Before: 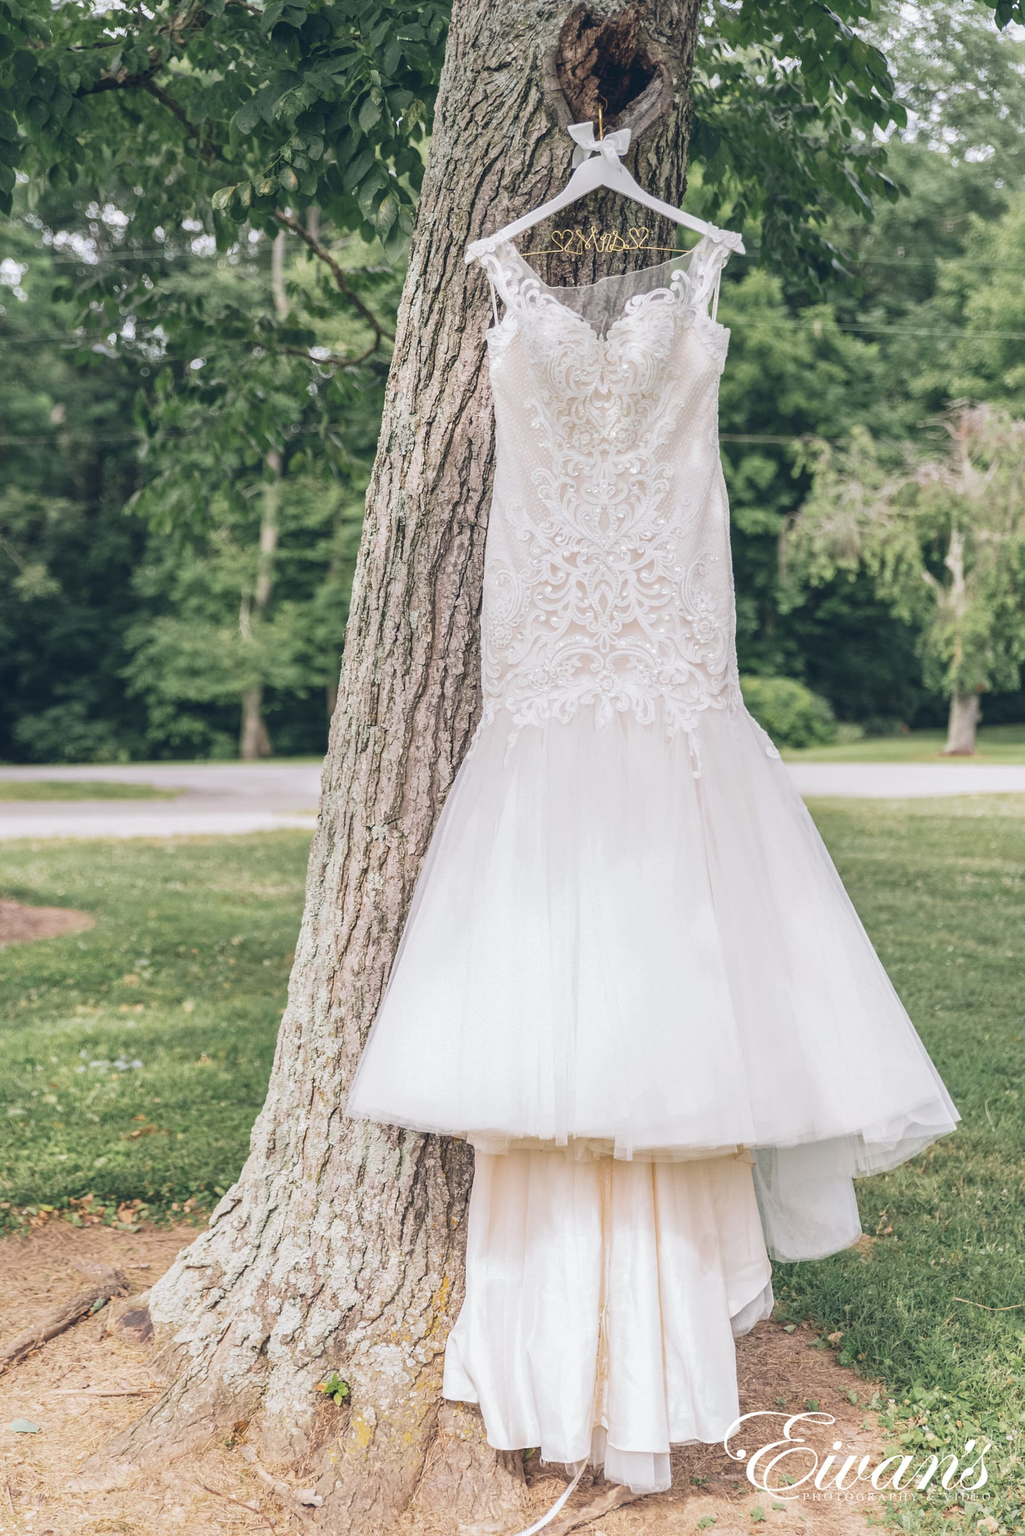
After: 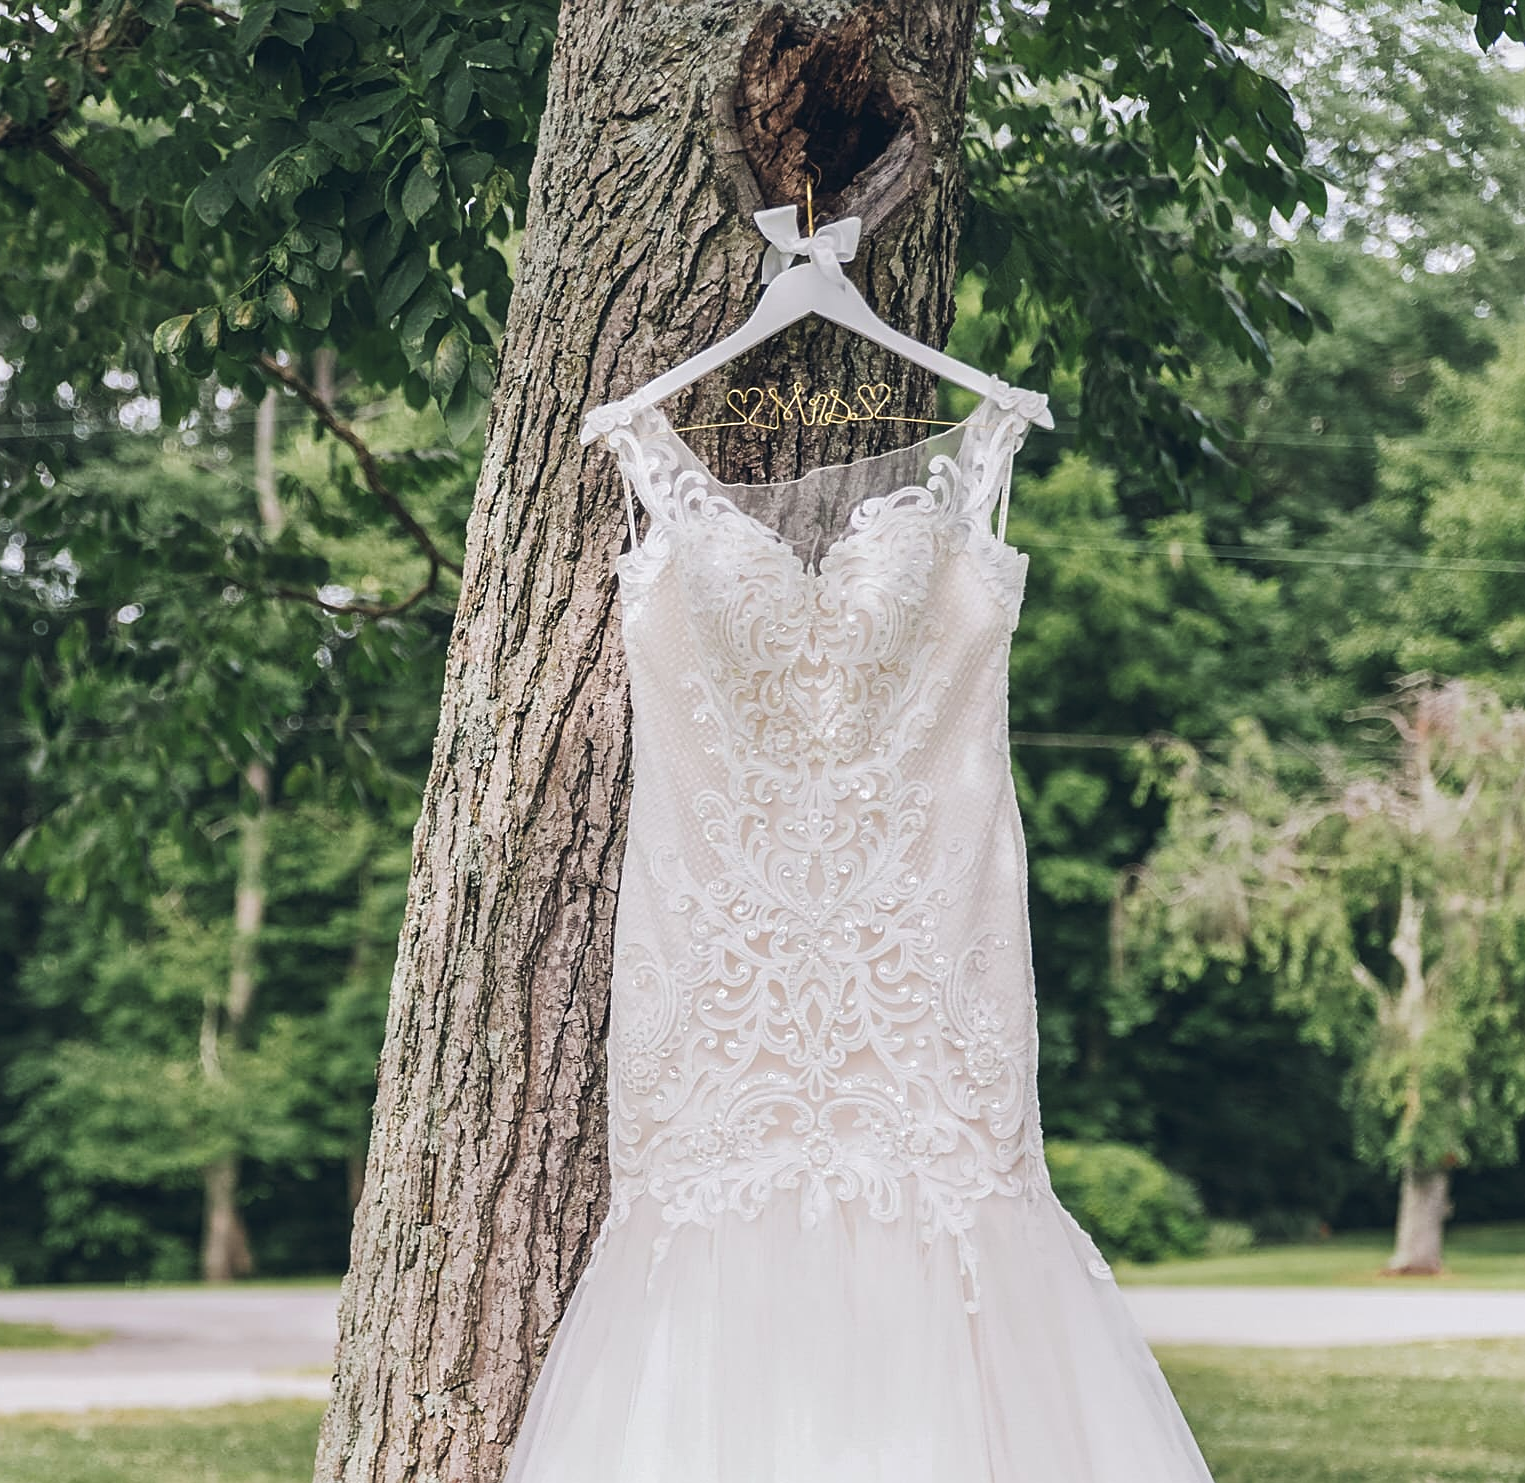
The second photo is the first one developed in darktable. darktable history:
tone curve: curves: ch0 [(0, 0) (0.003, 0.006) (0.011, 0.01) (0.025, 0.017) (0.044, 0.029) (0.069, 0.043) (0.1, 0.064) (0.136, 0.091) (0.177, 0.128) (0.224, 0.162) (0.277, 0.206) (0.335, 0.258) (0.399, 0.324) (0.468, 0.404) (0.543, 0.499) (0.623, 0.595) (0.709, 0.693) (0.801, 0.786) (0.898, 0.883) (1, 1)], preserve colors none
crop and rotate: left 11.812%, bottom 42.776%
sharpen: on, module defaults
